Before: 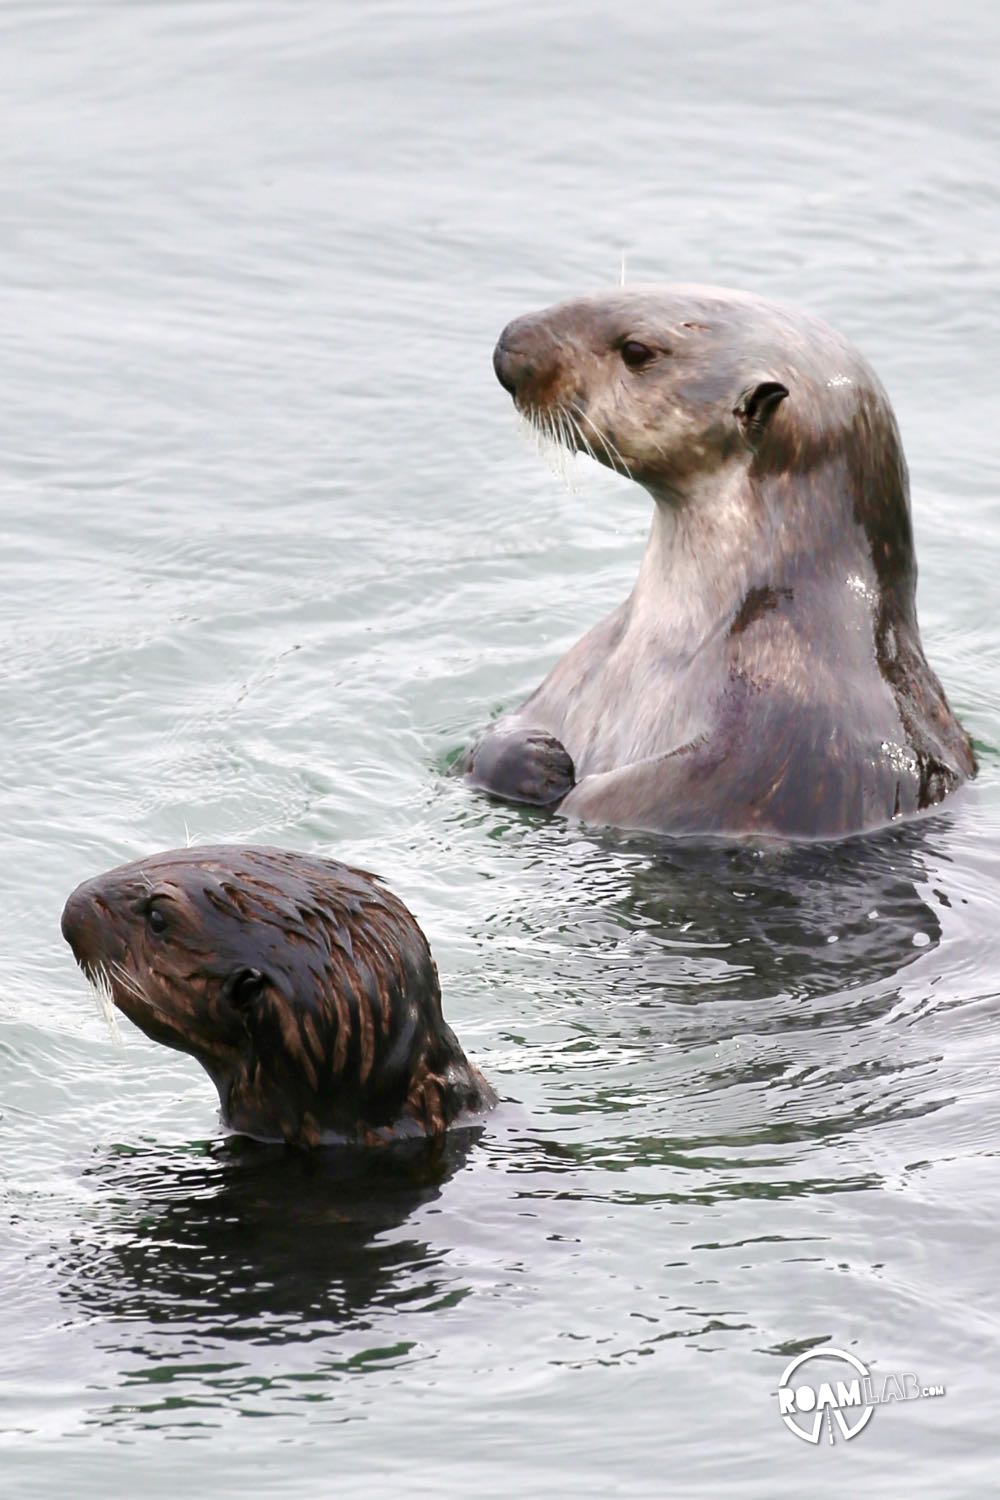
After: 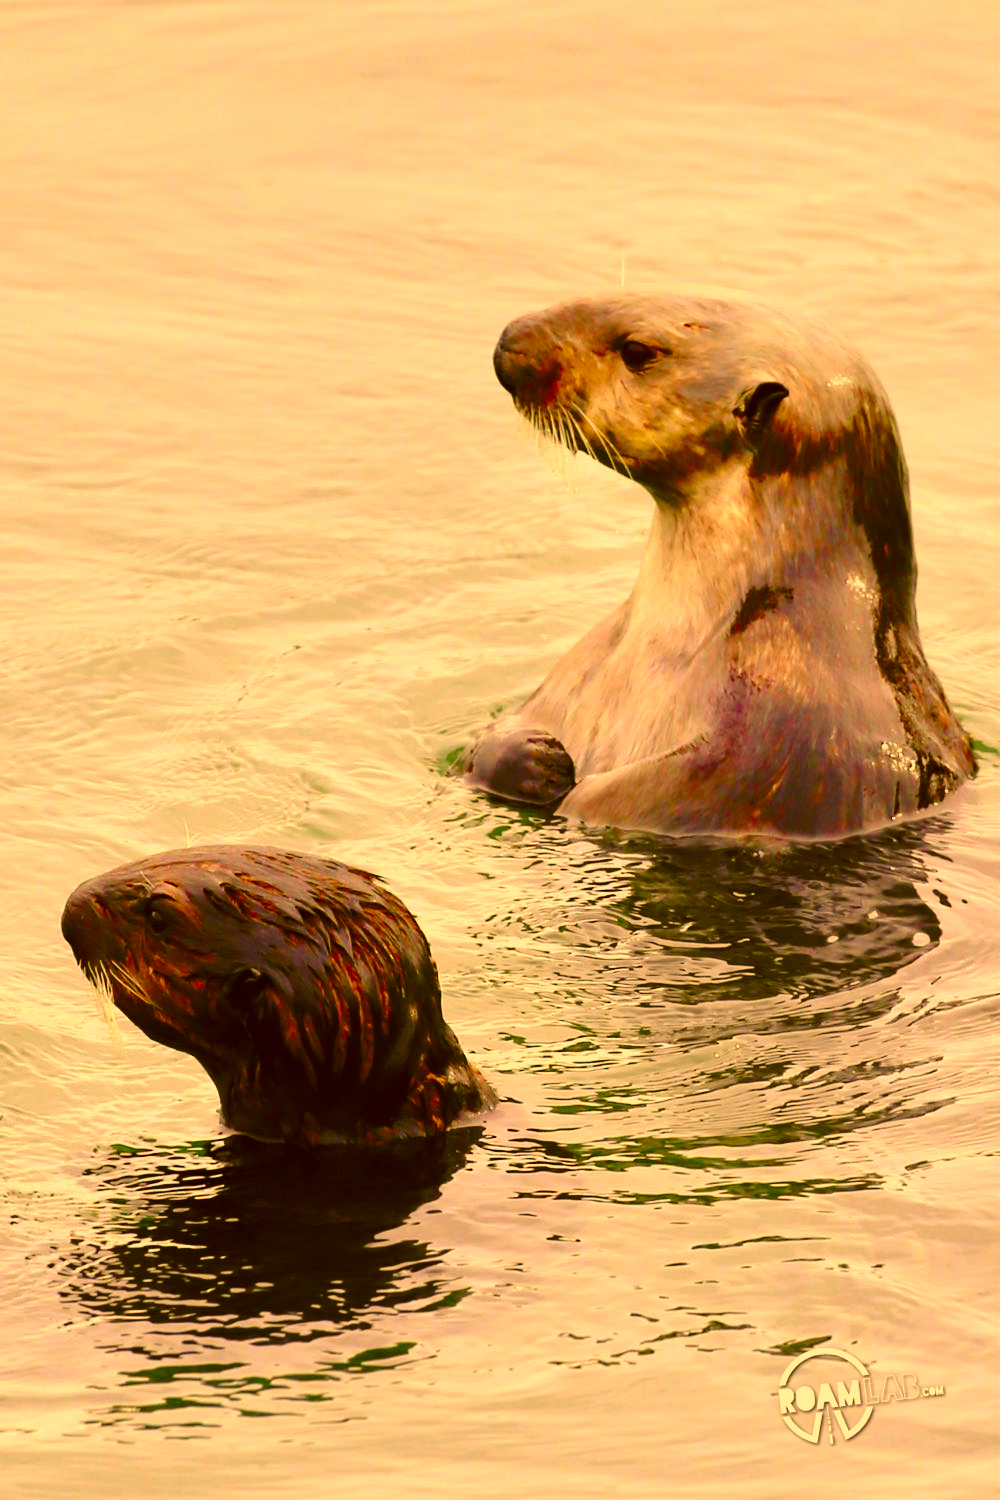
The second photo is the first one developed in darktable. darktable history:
base curve: curves: ch0 [(0, 0) (0.073, 0.04) (0.157, 0.139) (0.492, 0.492) (0.758, 0.758) (1, 1)], preserve colors none
color correction: highlights a* 10.98, highlights b* 30.3, shadows a* 2.59, shadows b* 17.02, saturation 1.73
